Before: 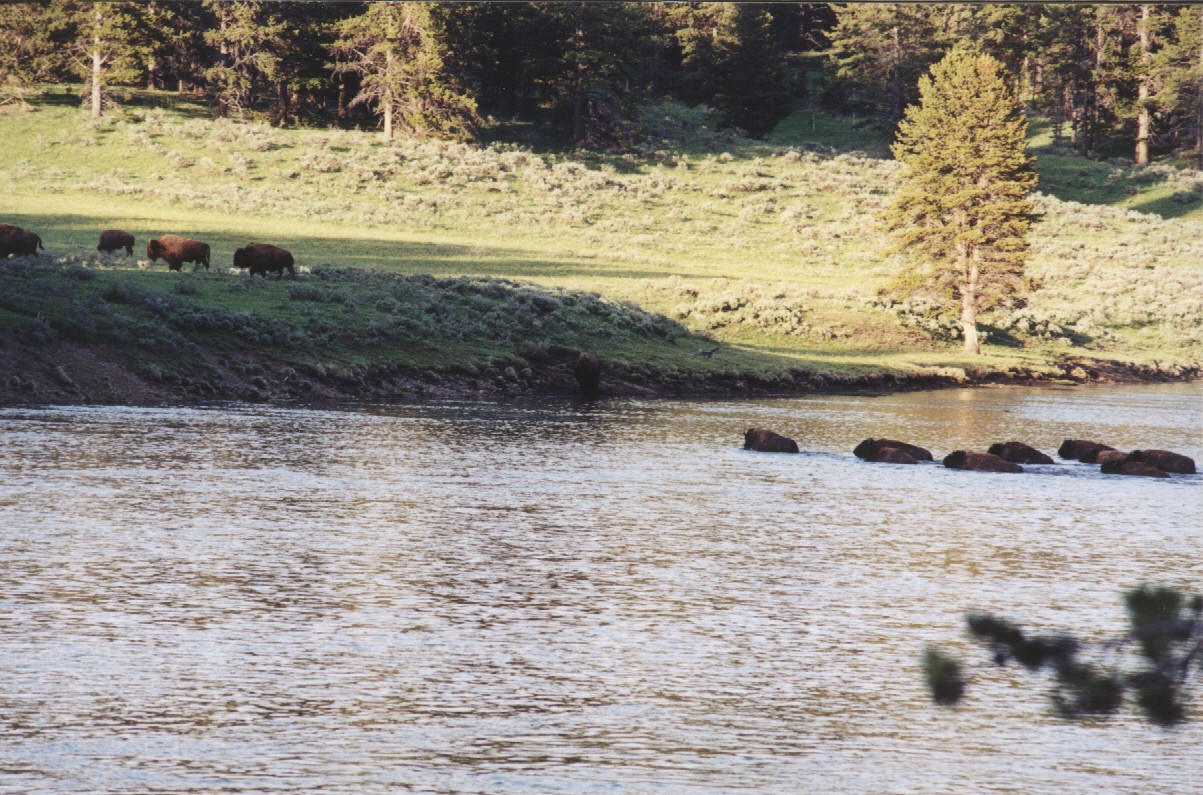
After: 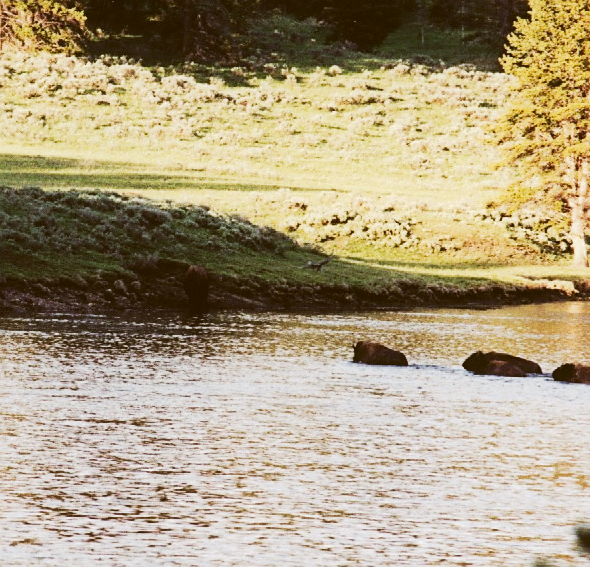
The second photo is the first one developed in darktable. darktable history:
color correction: highlights a* -0.413, highlights b* 0.178, shadows a* 5.23, shadows b* 20.89
tone curve: curves: ch0 [(0, 0) (0.003, 0.023) (0.011, 0.024) (0.025, 0.026) (0.044, 0.035) (0.069, 0.05) (0.1, 0.071) (0.136, 0.098) (0.177, 0.135) (0.224, 0.172) (0.277, 0.227) (0.335, 0.296) (0.399, 0.372) (0.468, 0.462) (0.543, 0.58) (0.623, 0.697) (0.709, 0.789) (0.801, 0.86) (0.898, 0.918) (1, 1)], preserve colors none
crop: left 32.513%, top 11.001%, right 18.432%, bottom 17.582%
sharpen: radius 1.816, amount 0.404, threshold 1.428
